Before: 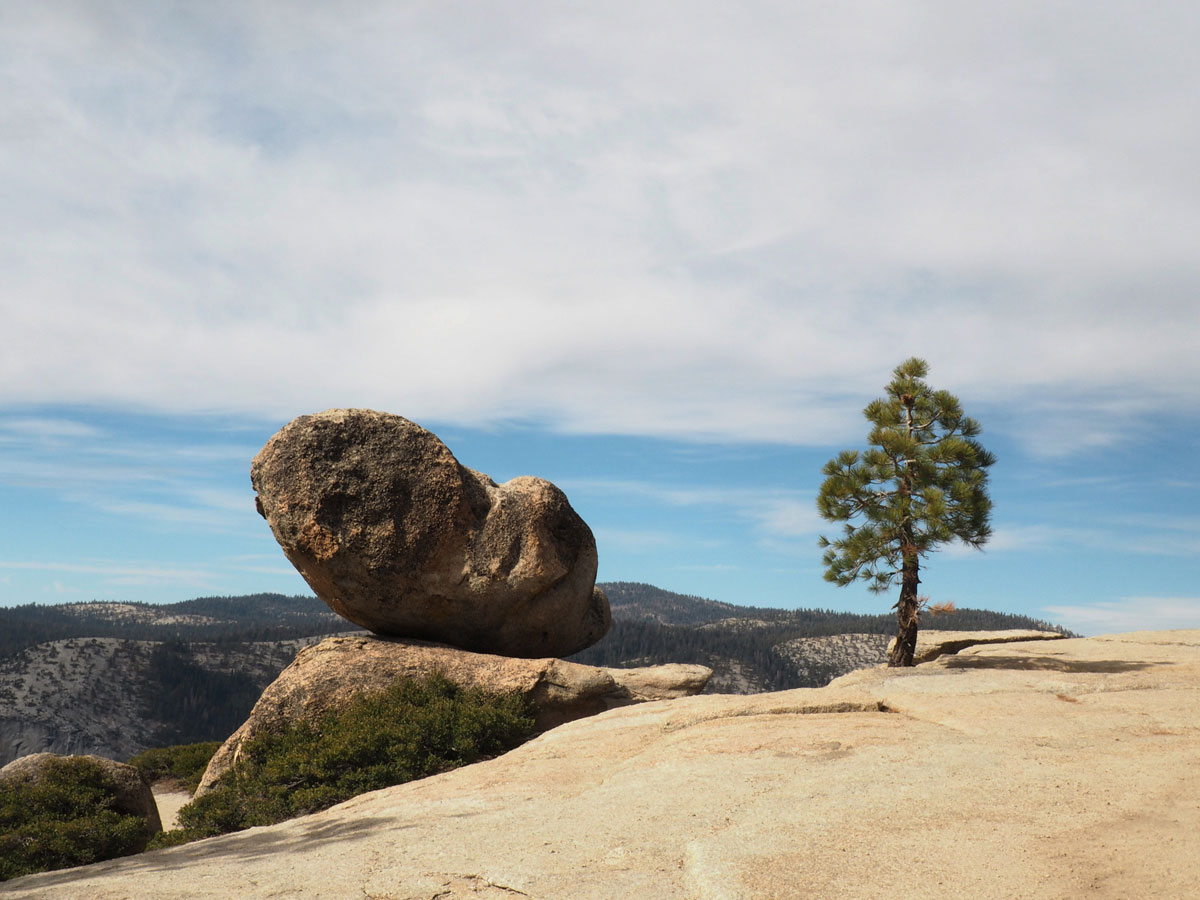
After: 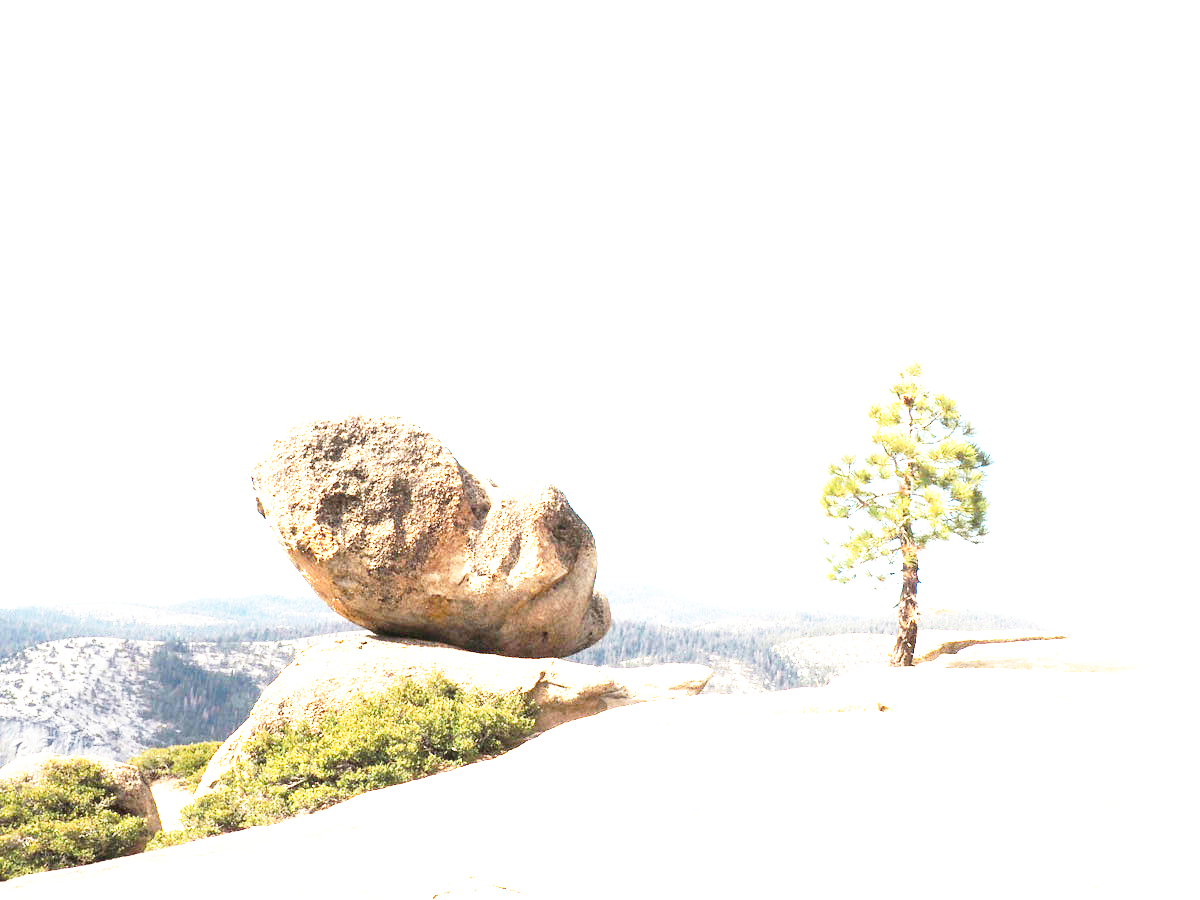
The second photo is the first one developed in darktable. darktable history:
base curve: curves: ch0 [(0, 0) (0.026, 0.03) (0.109, 0.232) (0.351, 0.748) (0.669, 0.968) (1, 1)], preserve colors none
exposure: exposure 2.954 EV, compensate exposure bias true, compensate highlight preservation false
